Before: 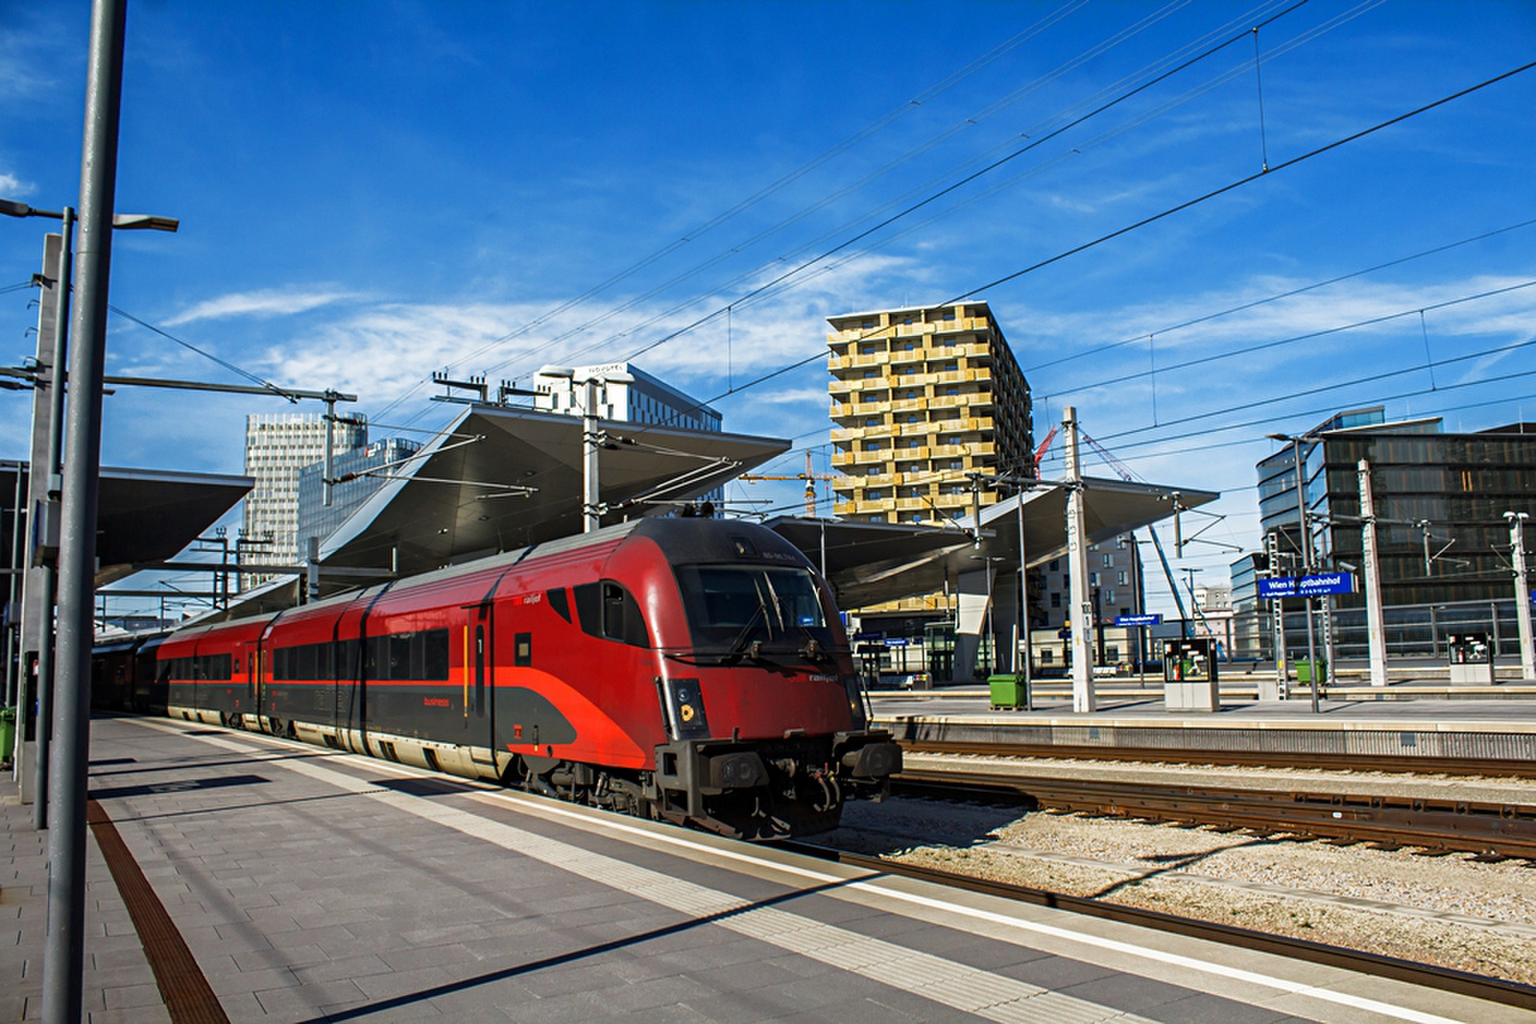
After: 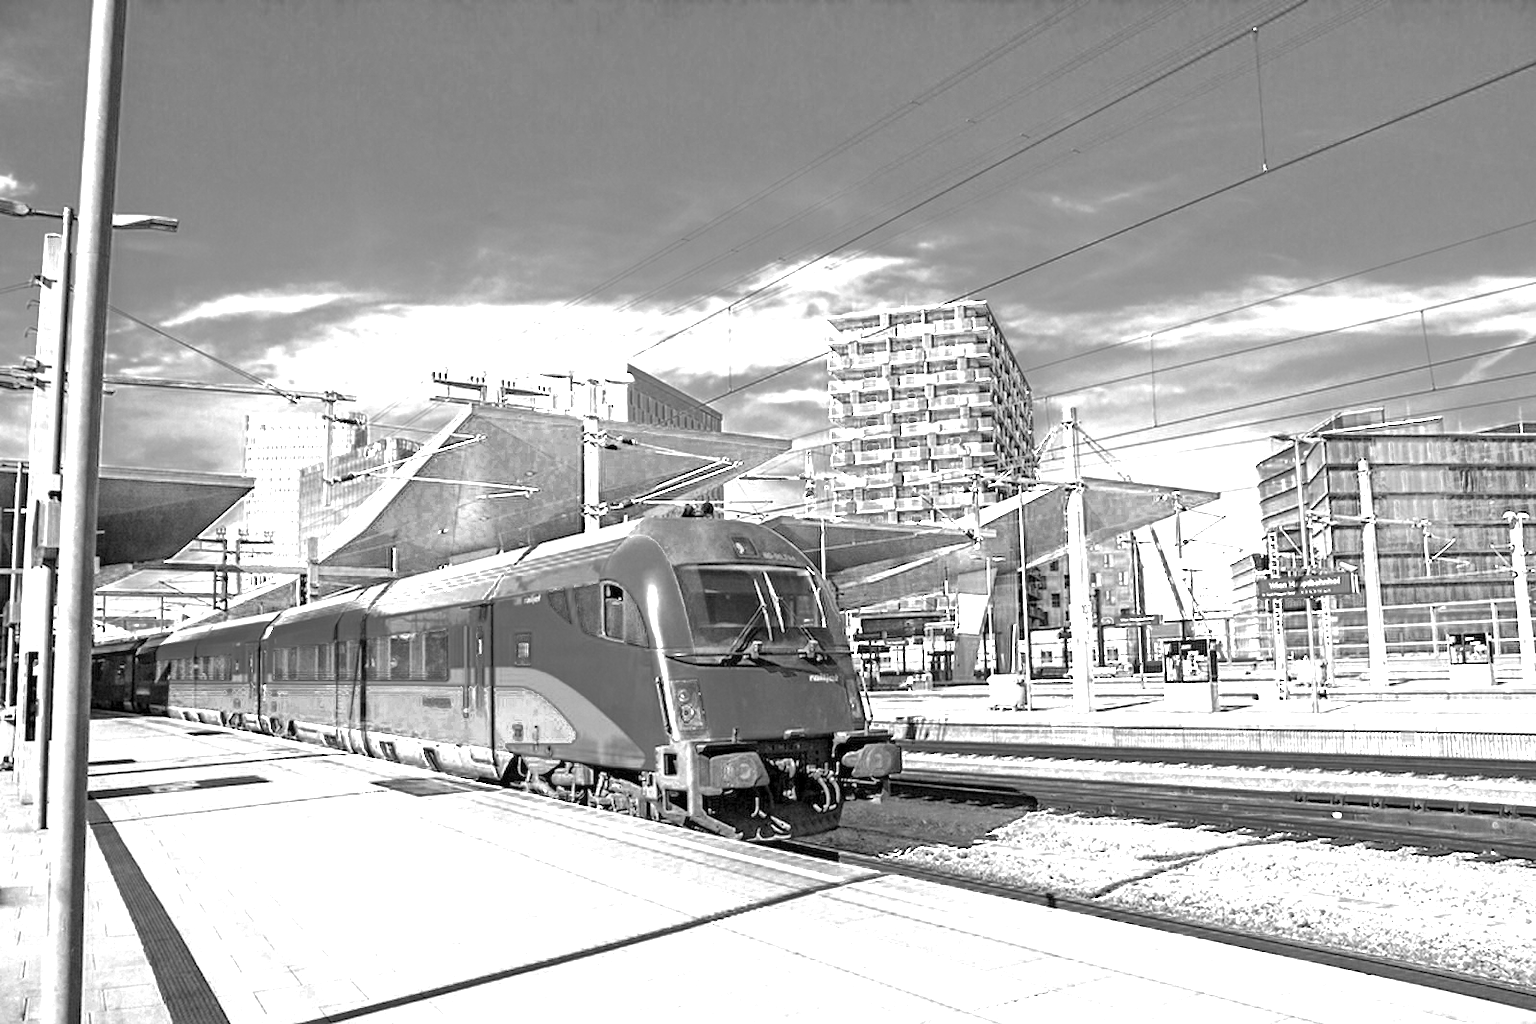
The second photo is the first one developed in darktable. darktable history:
exposure: exposure 3.082 EV, compensate highlight preservation false
contrast brightness saturation: contrast 0.01, saturation -0.053
tone equalizer: -7 EV 0.141 EV, -6 EV 0.631 EV, -5 EV 1.13 EV, -4 EV 1.32 EV, -3 EV 1.12 EV, -2 EV 0.6 EV, -1 EV 0.156 EV, edges refinement/feathering 500, mask exposure compensation -1.57 EV, preserve details guided filter
color zones: curves: ch0 [(0.002, 0.429) (0.121, 0.212) (0.198, 0.113) (0.276, 0.344) (0.331, 0.541) (0.41, 0.56) (0.482, 0.289) (0.619, 0.227) (0.721, 0.18) (0.821, 0.435) (0.928, 0.555) (1, 0.587)]; ch1 [(0, 0) (0.143, 0) (0.286, 0) (0.429, 0) (0.571, 0) (0.714, 0) (0.857, 0)]
